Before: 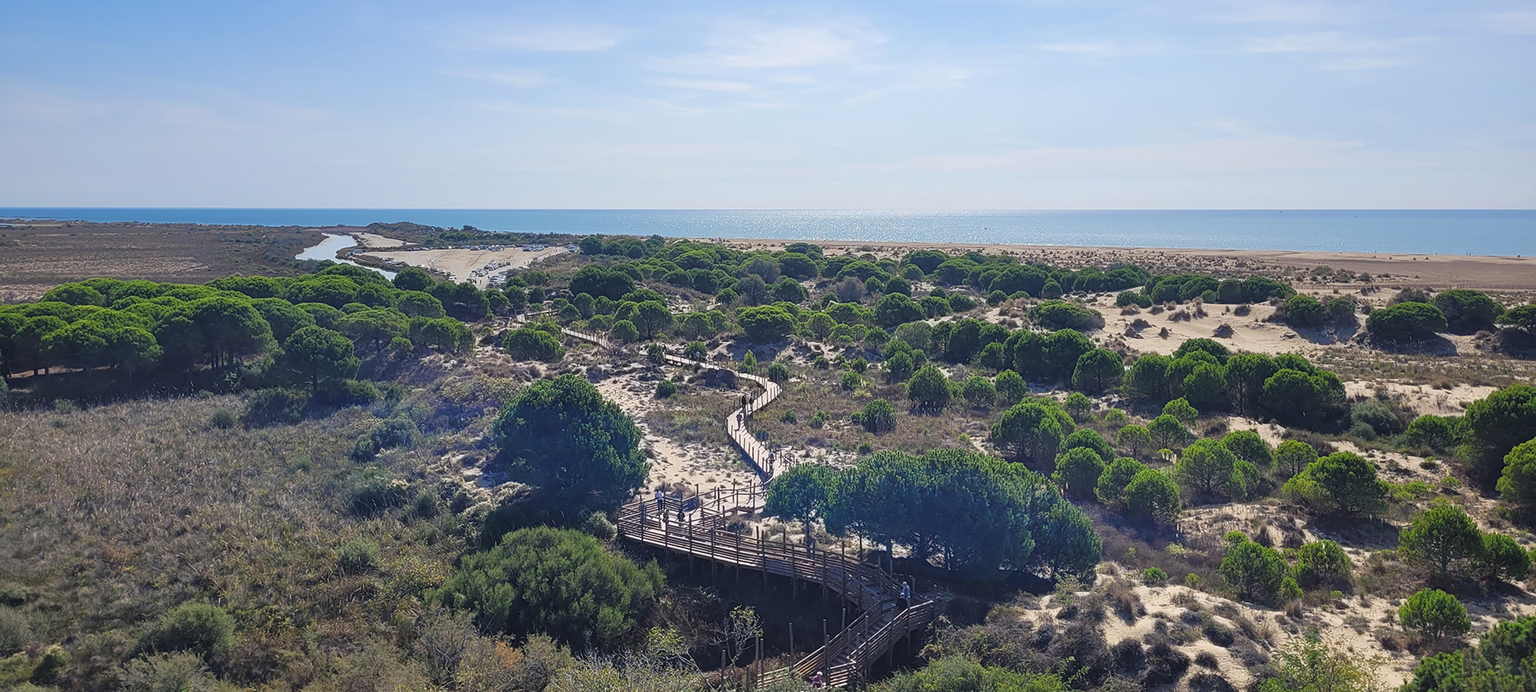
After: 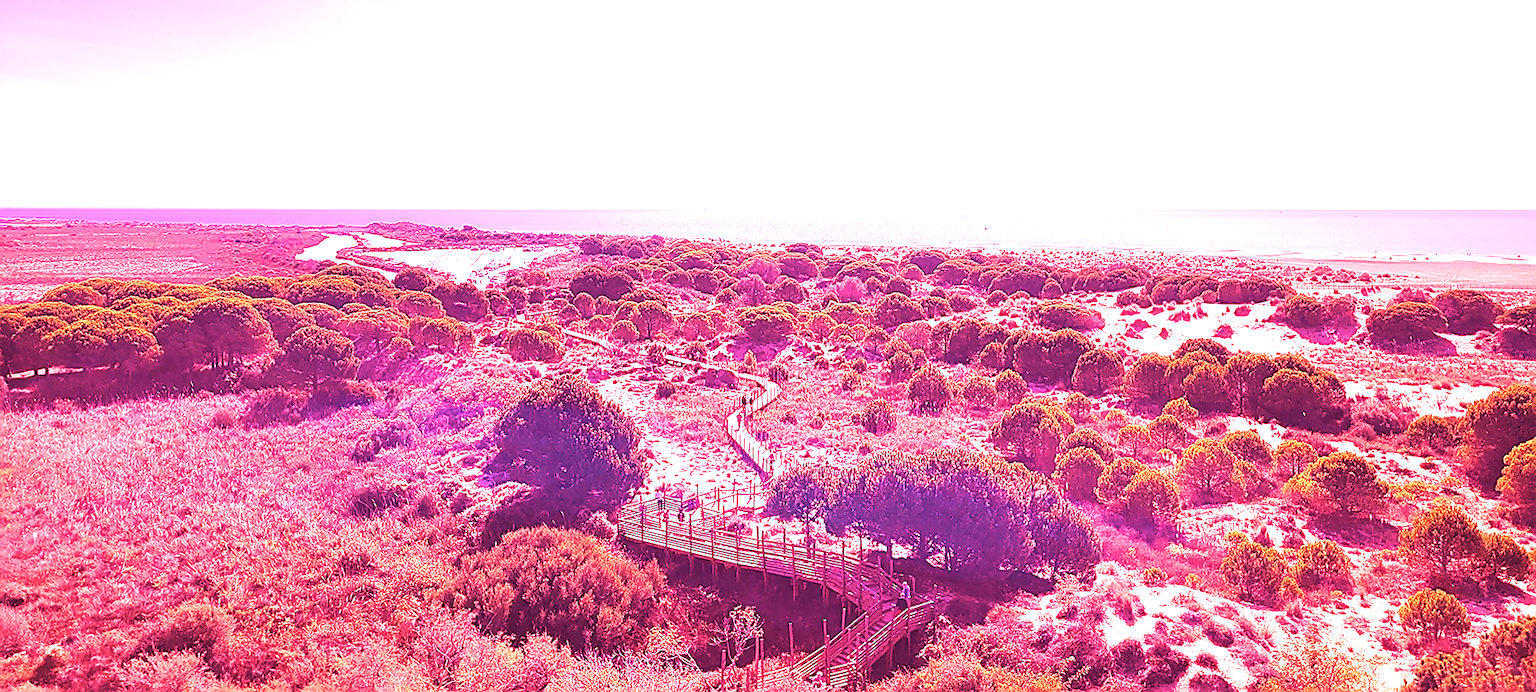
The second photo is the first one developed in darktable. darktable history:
white balance: red 4.26, blue 1.802
sharpen: radius 1.864, amount 0.398, threshold 1.271
velvia: on, module defaults
